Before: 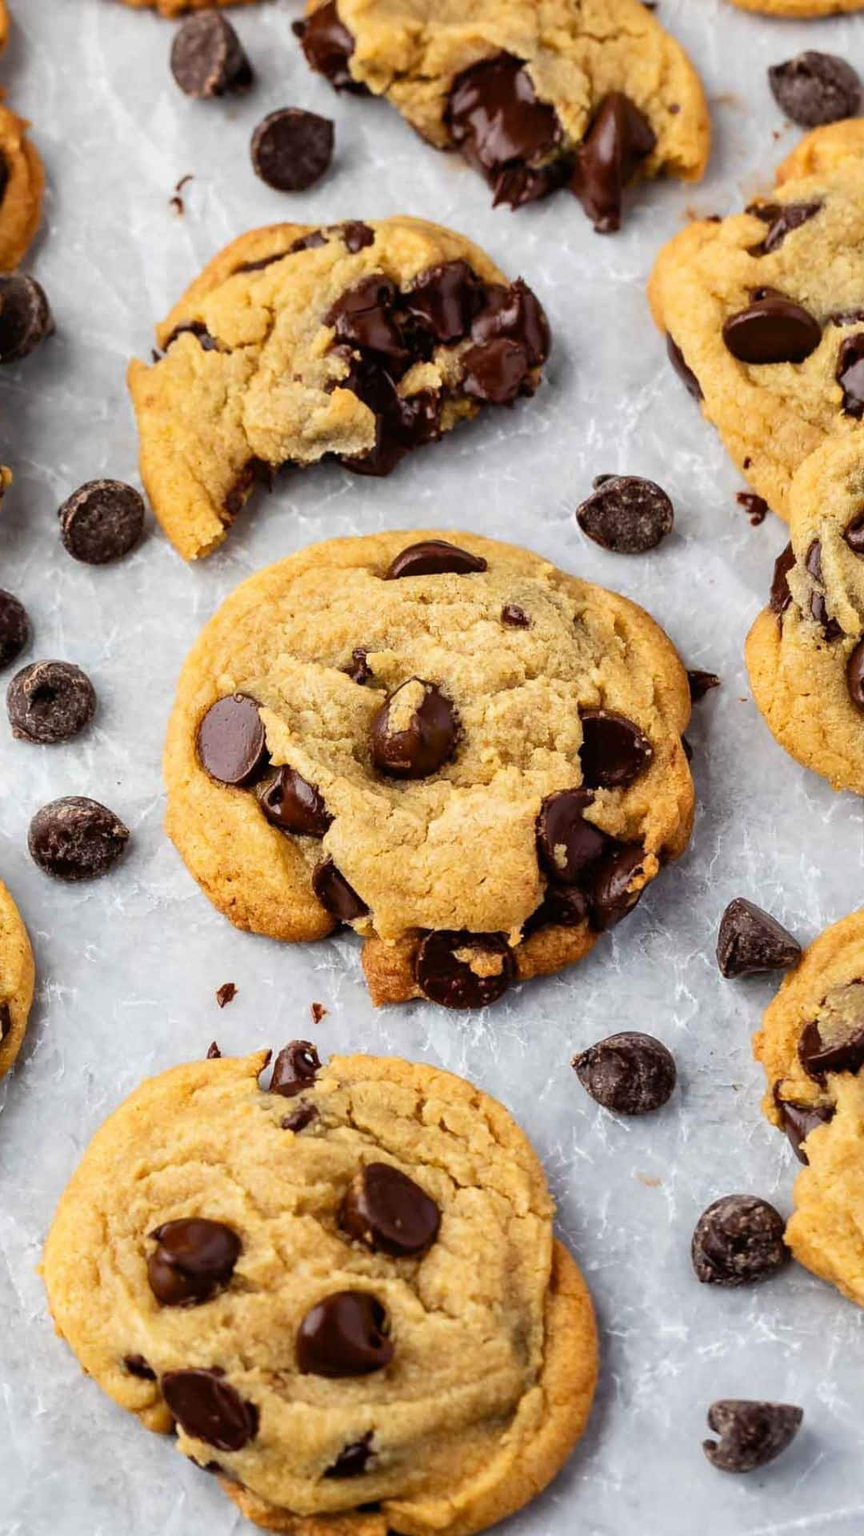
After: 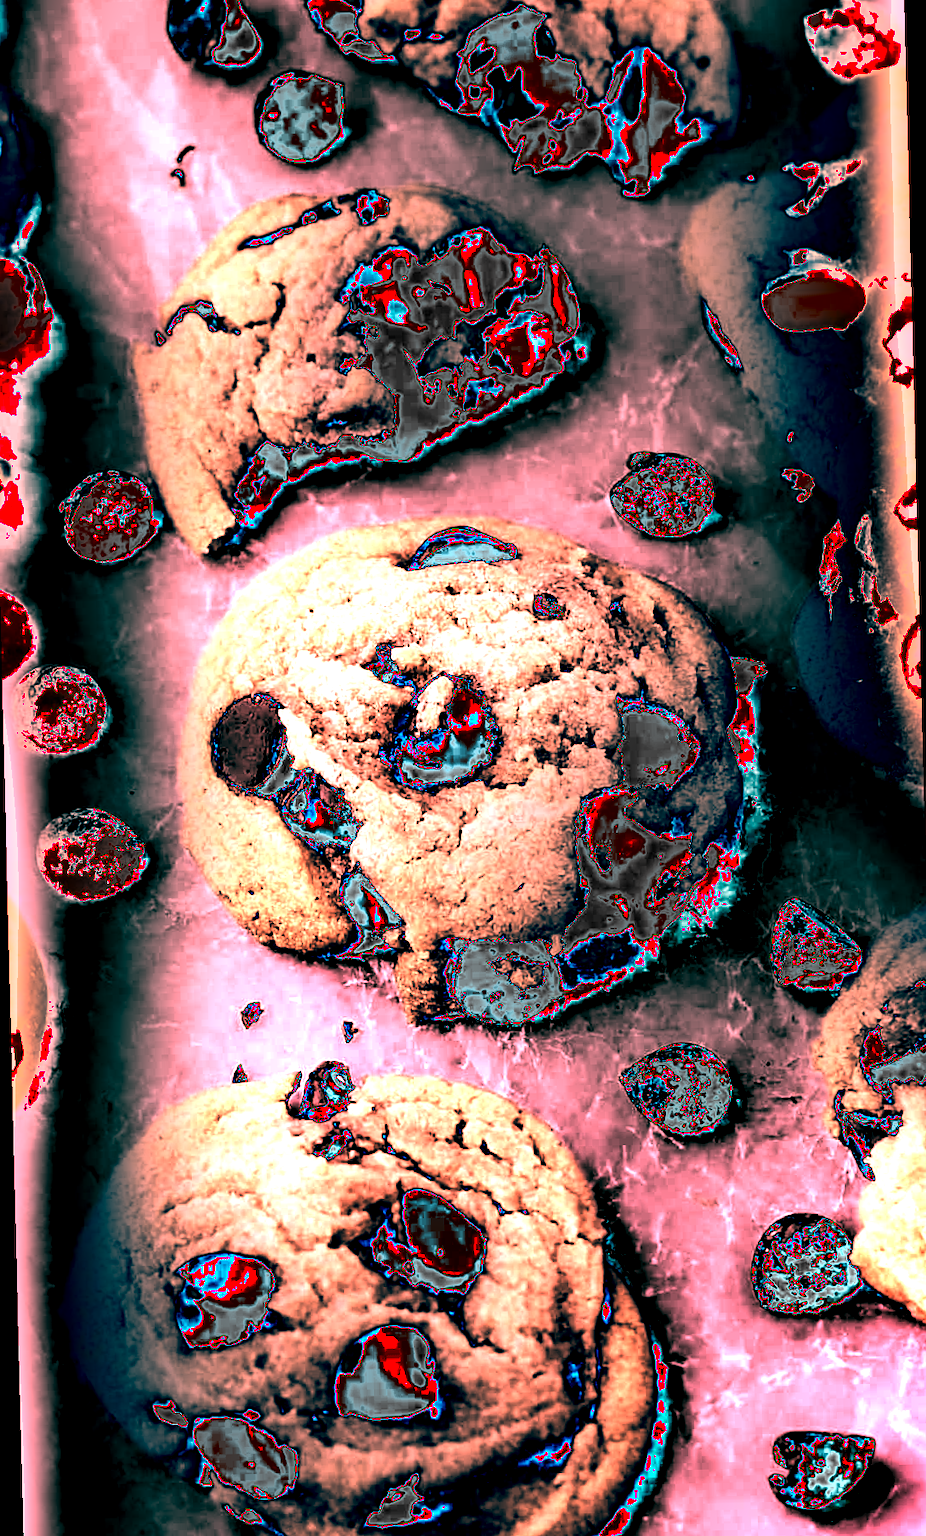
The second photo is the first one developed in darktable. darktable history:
rotate and perspective: rotation -1.42°, crop left 0.016, crop right 0.984, crop top 0.035, crop bottom 0.965
white balance: red 4.26, blue 1.802
exposure: exposure 0.766 EV, compensate highlight preservation false
shadows and highlights: radius 171.16, shadows 27, white point adjustment 3.13, highlights -67.95, soften with gaussian
